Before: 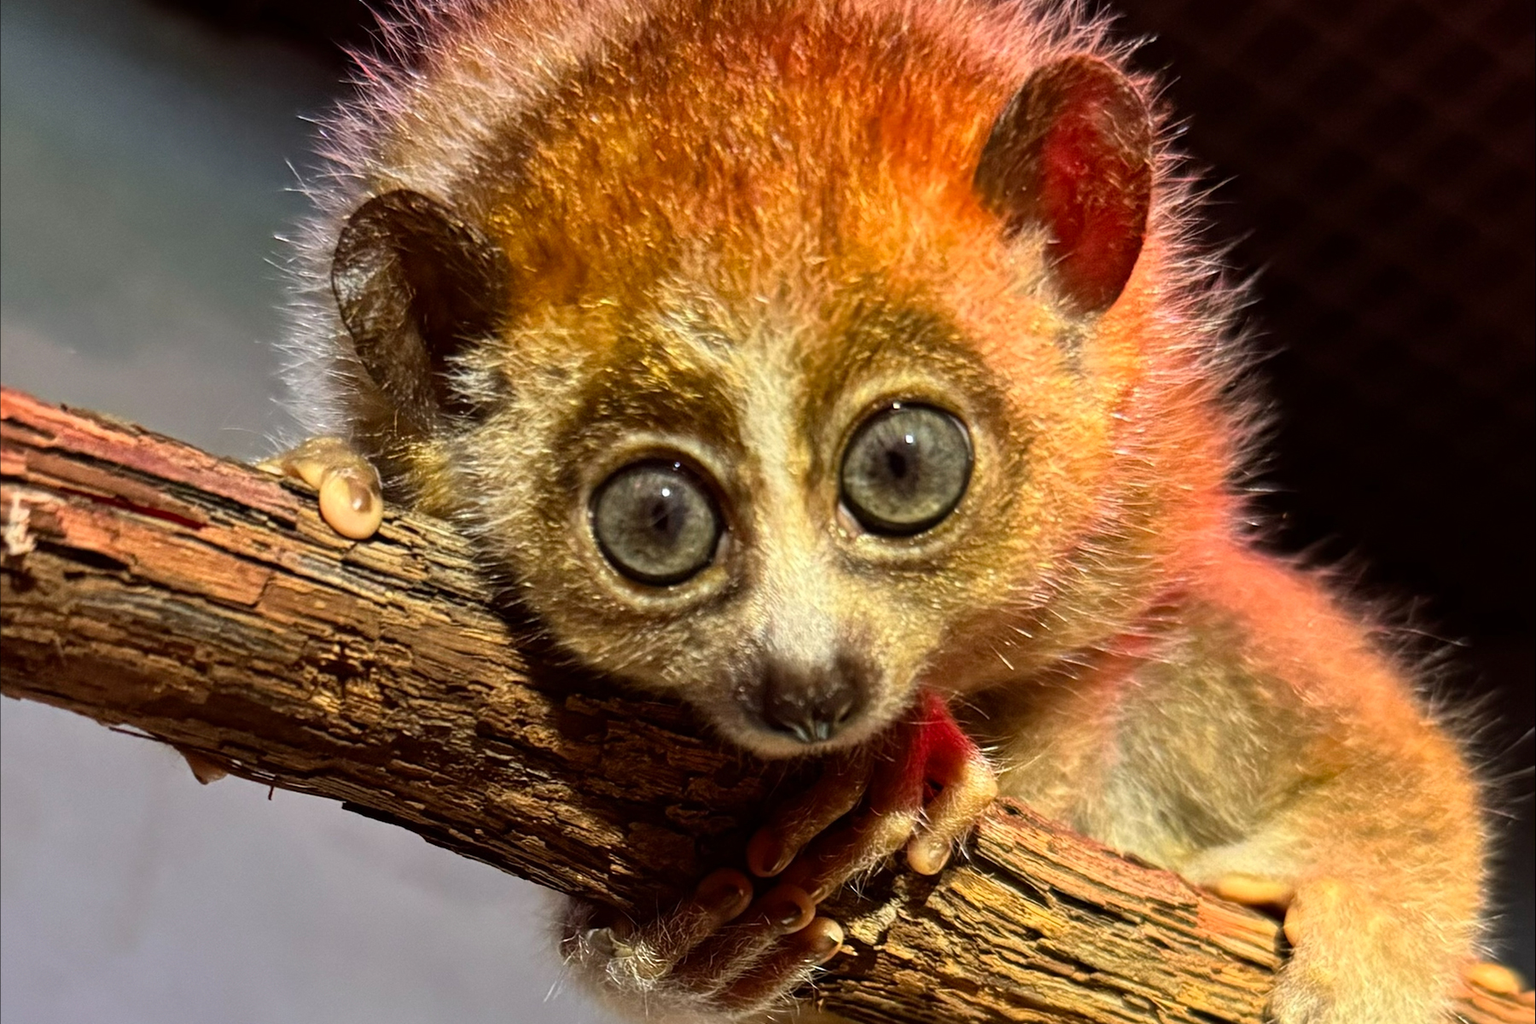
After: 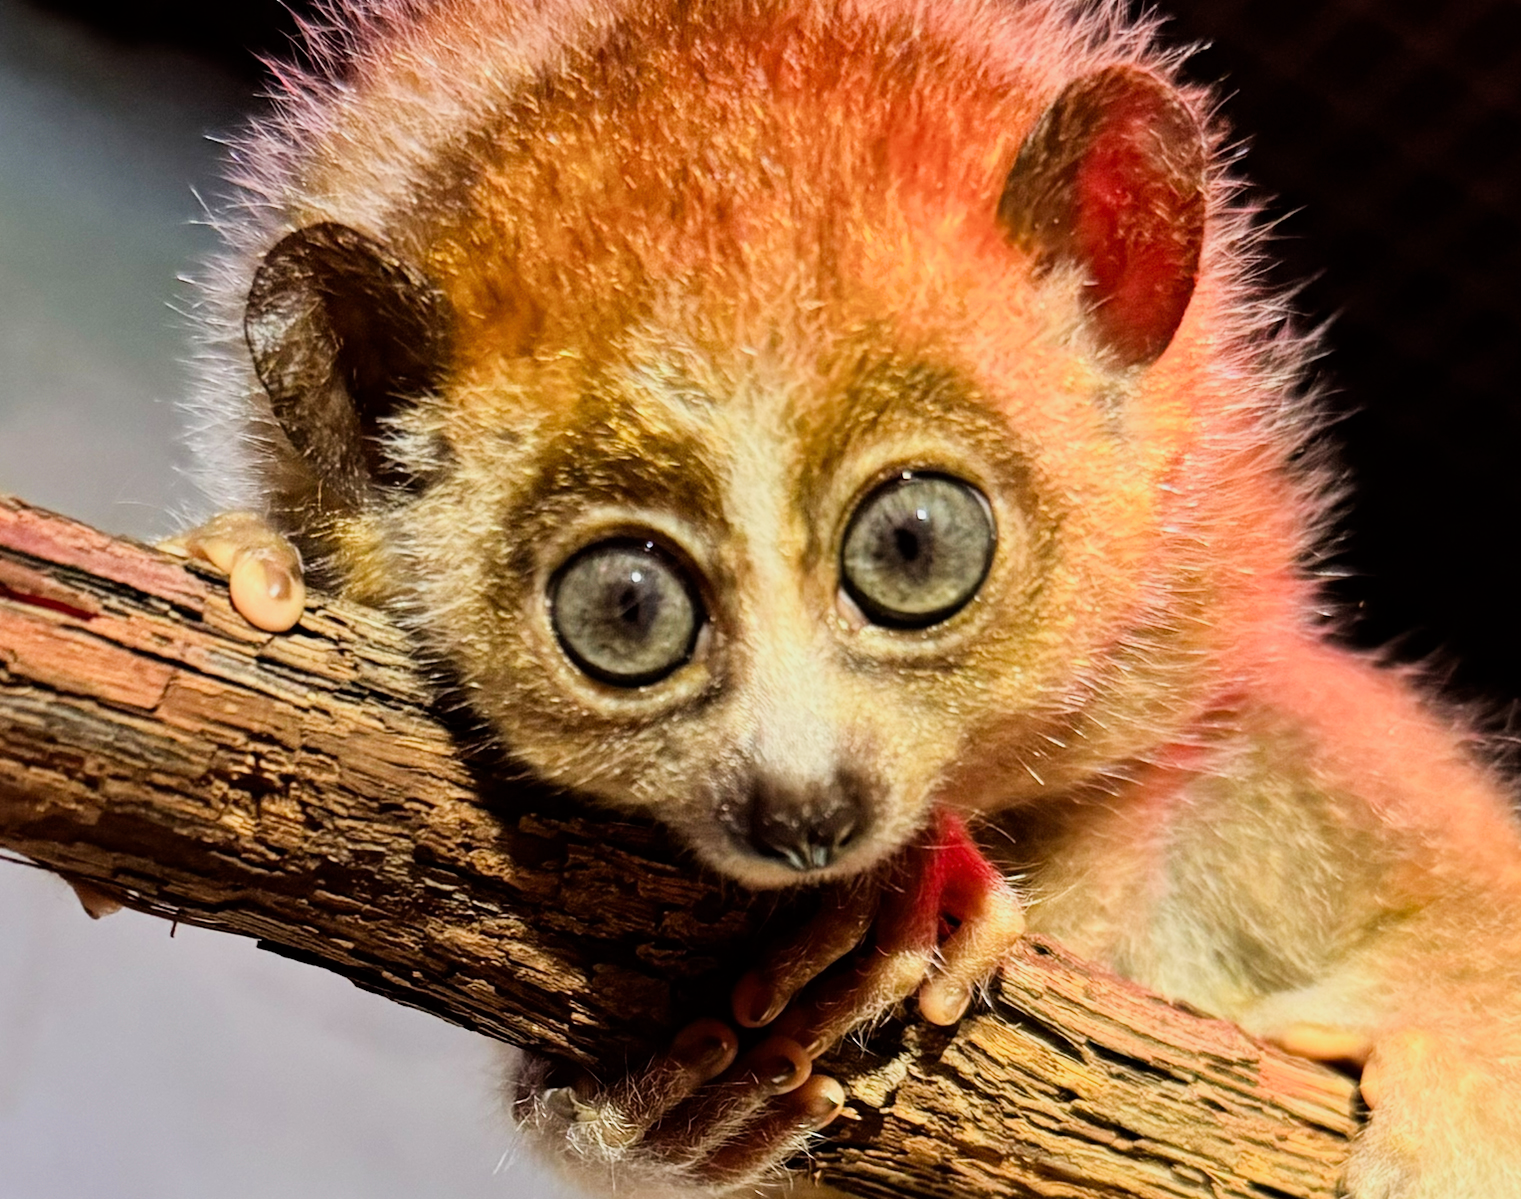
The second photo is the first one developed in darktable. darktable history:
crop: left 8.032%, right 7.434%
filmic rgb: black relative exposure -7.65 EV, white relative exposure 4.56 EV, hardness 3.61, contrast 1.058, iterations of high-quality reconstruction 0
exposure: black level correction 0, exposure 0.697 EV, compensate highlight preservation false
